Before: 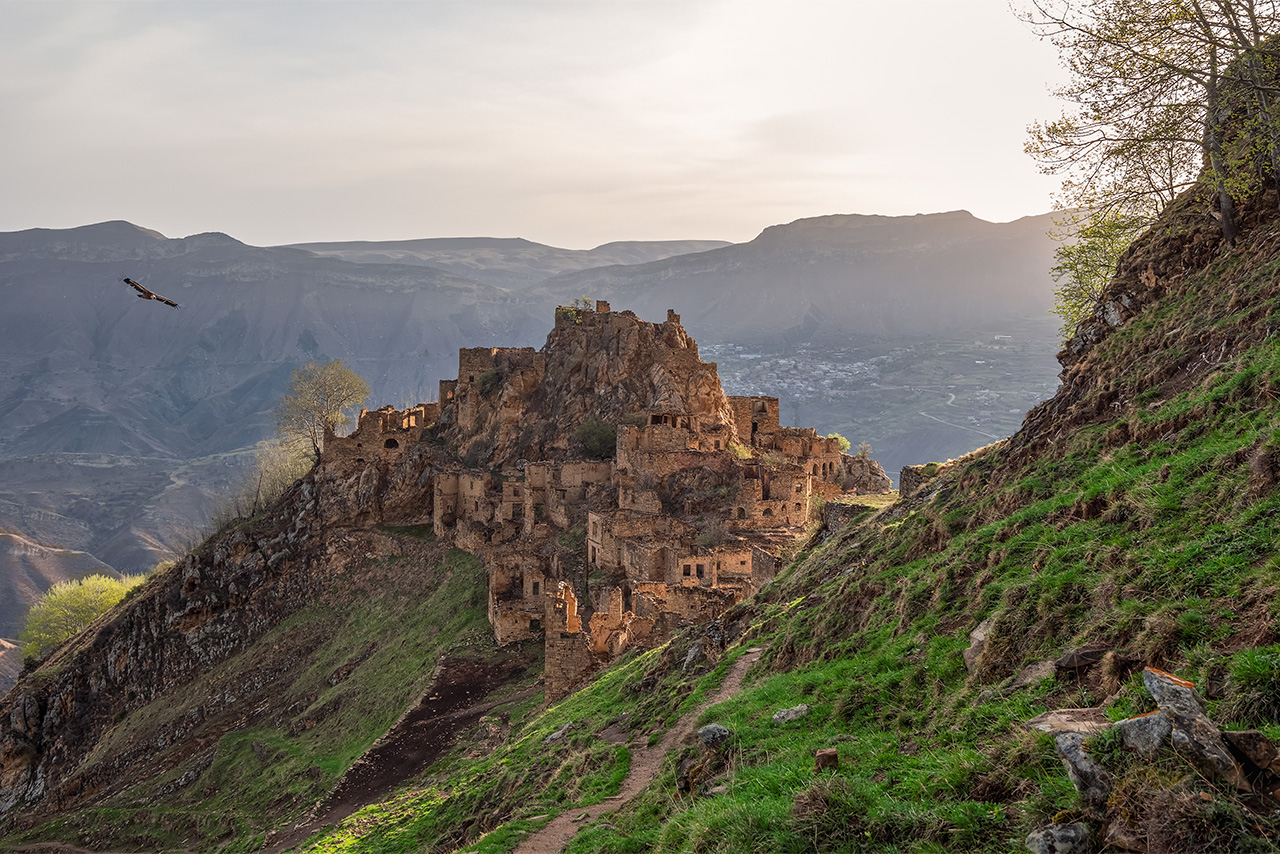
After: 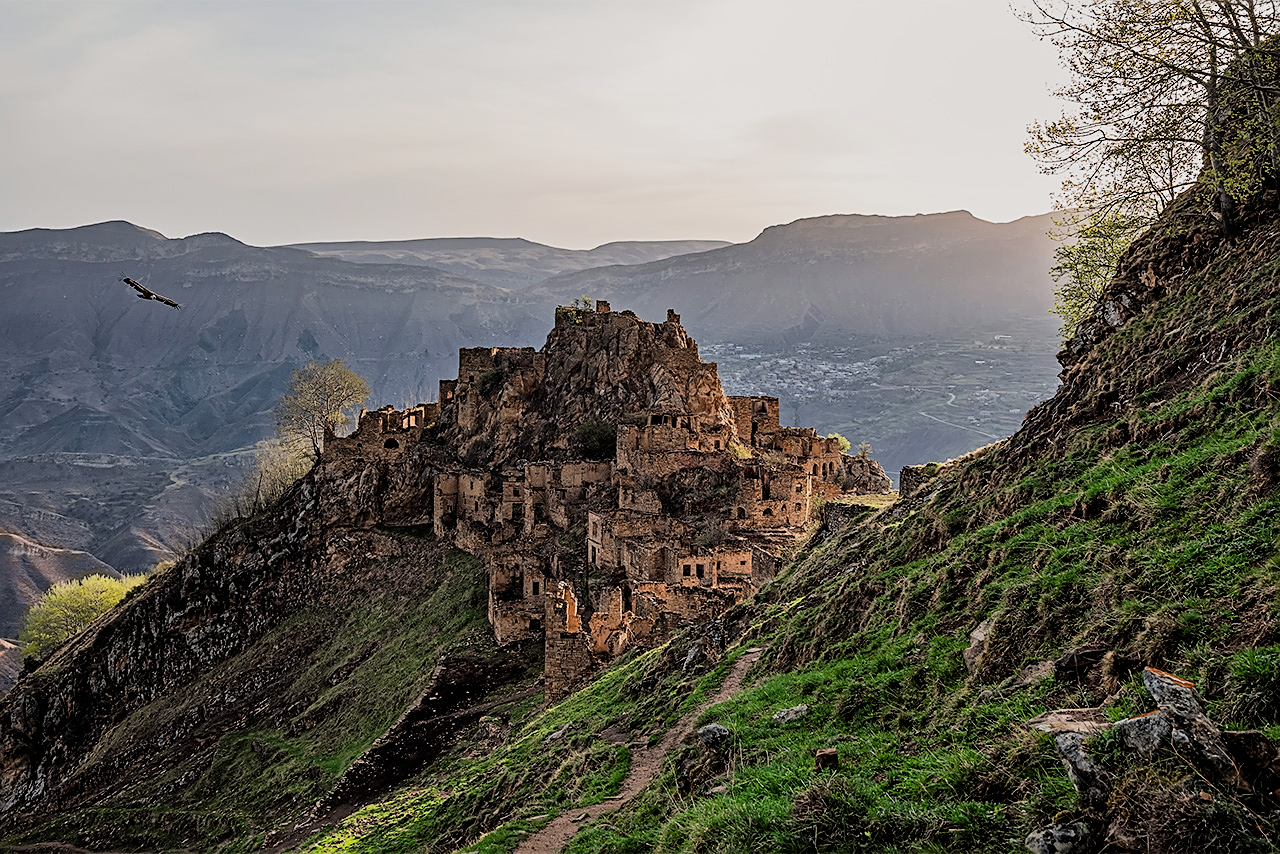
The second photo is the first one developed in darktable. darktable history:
tone equalizer: on, module defaults
filmic rgb: black relative exposure -5 EV, hardness 2.88, contrast 1.3, highlights saturation mix -30%
haze removal: compatibility mode true, adaptive false
sharpen: on, module defaults
